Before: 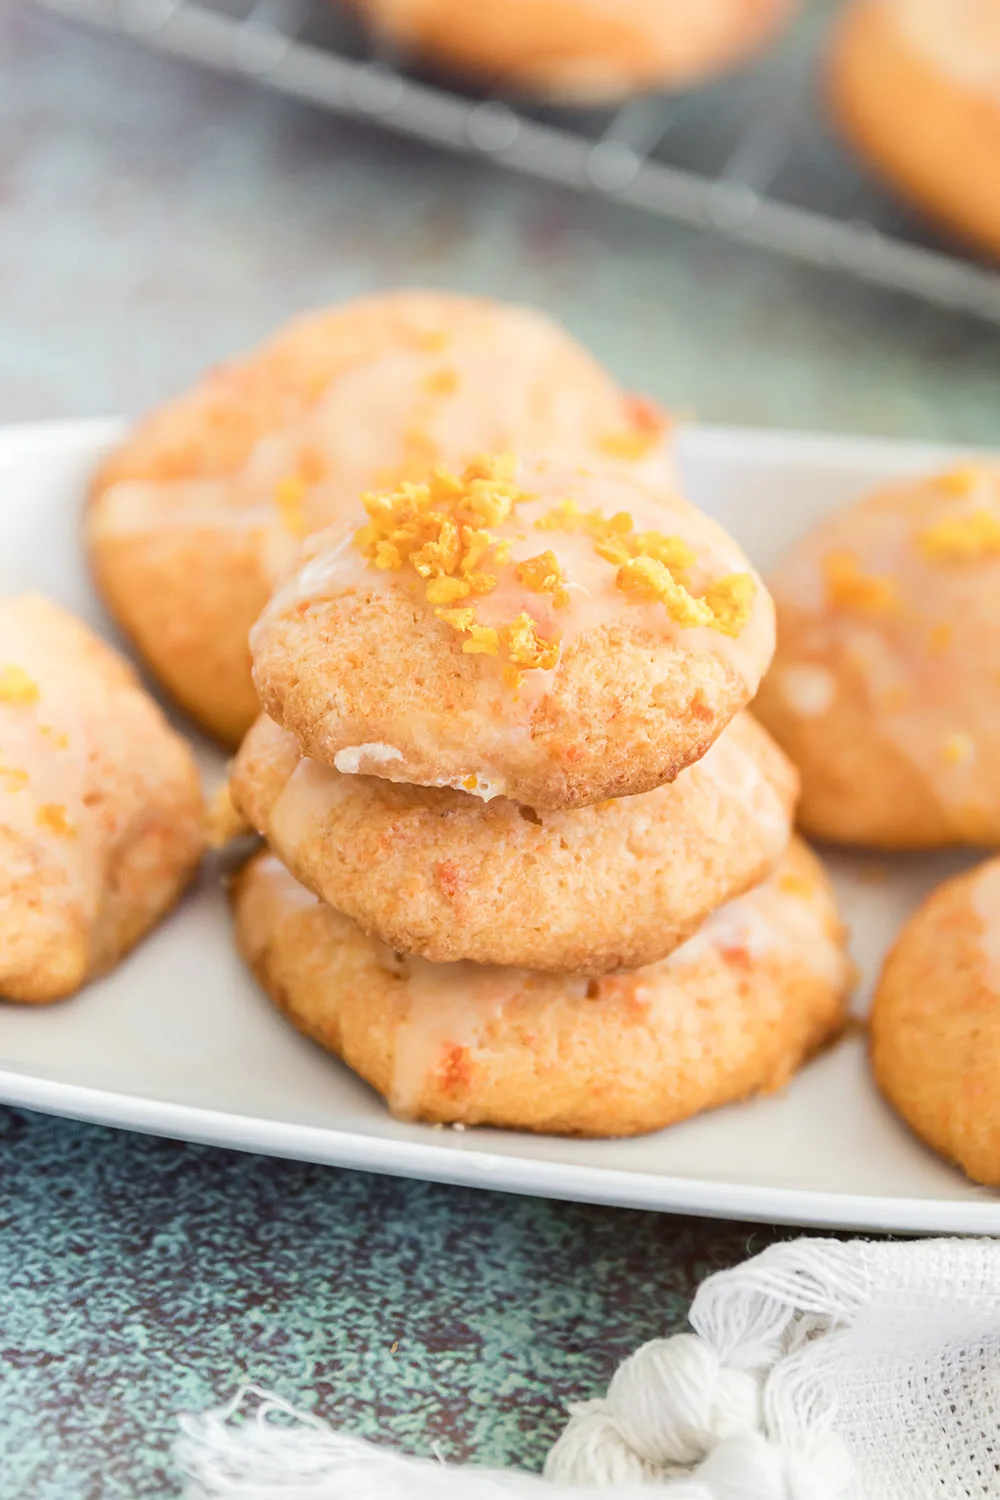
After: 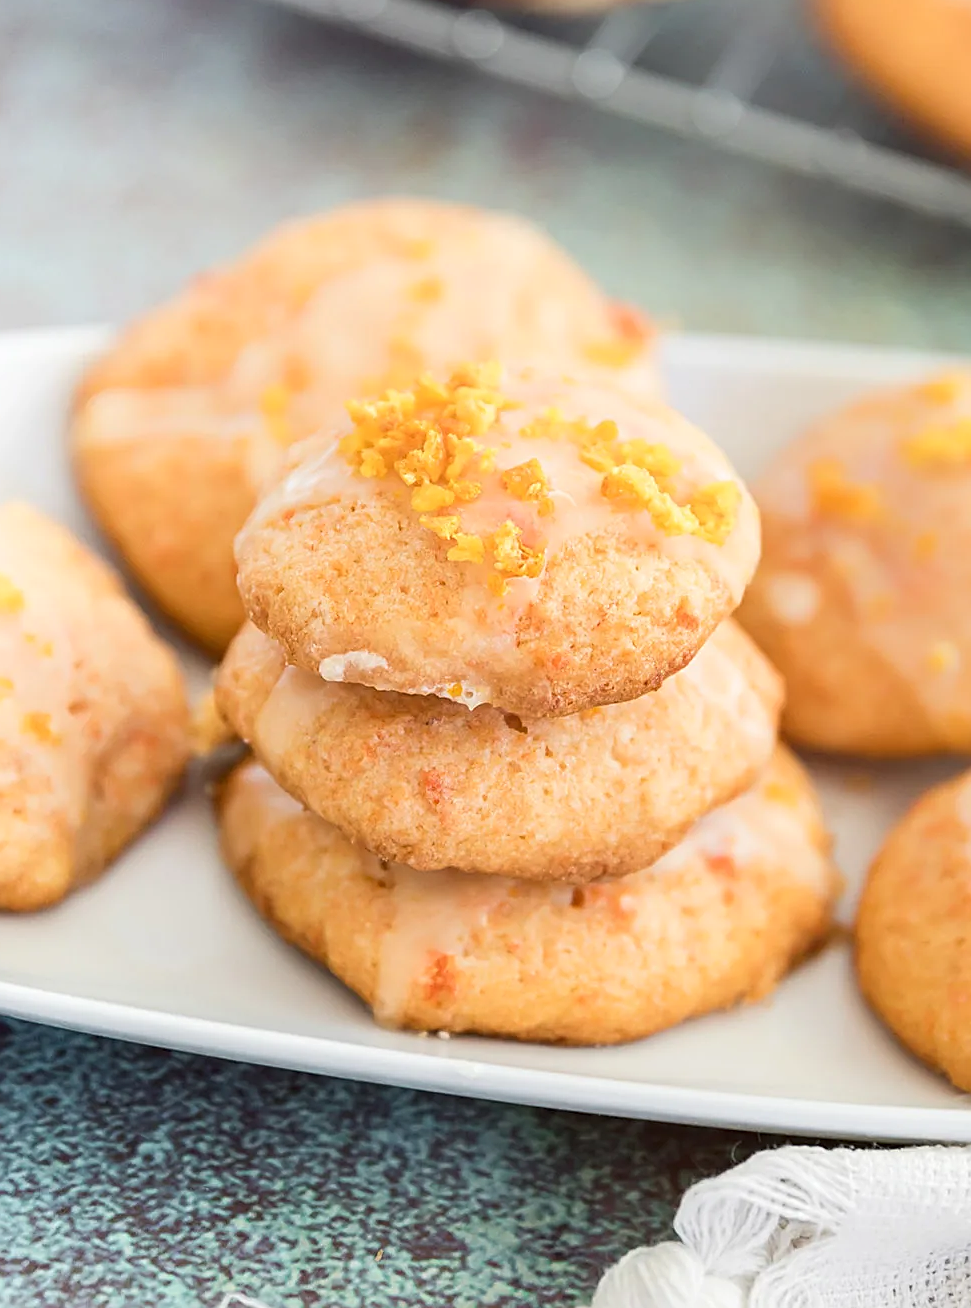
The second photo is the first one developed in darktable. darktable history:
crop: left 1.507%, top 6.147%, right 1.379%, bottom 6.637%
sharpen: on, module defaults
shadows and highlights: shadows 30.86, highlights 0, soften with gaussian
contrast brightness saturation: contrast 0.08, saturation 0.02
